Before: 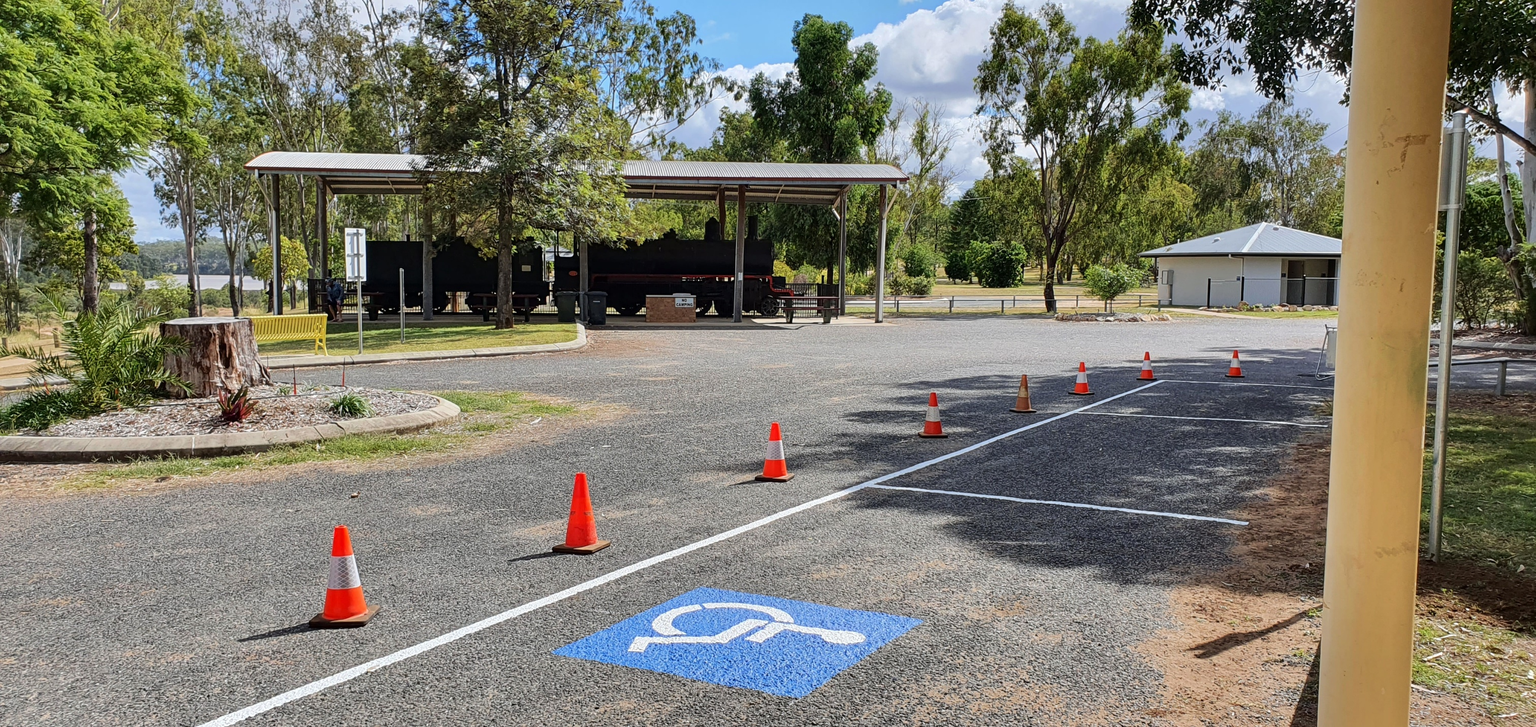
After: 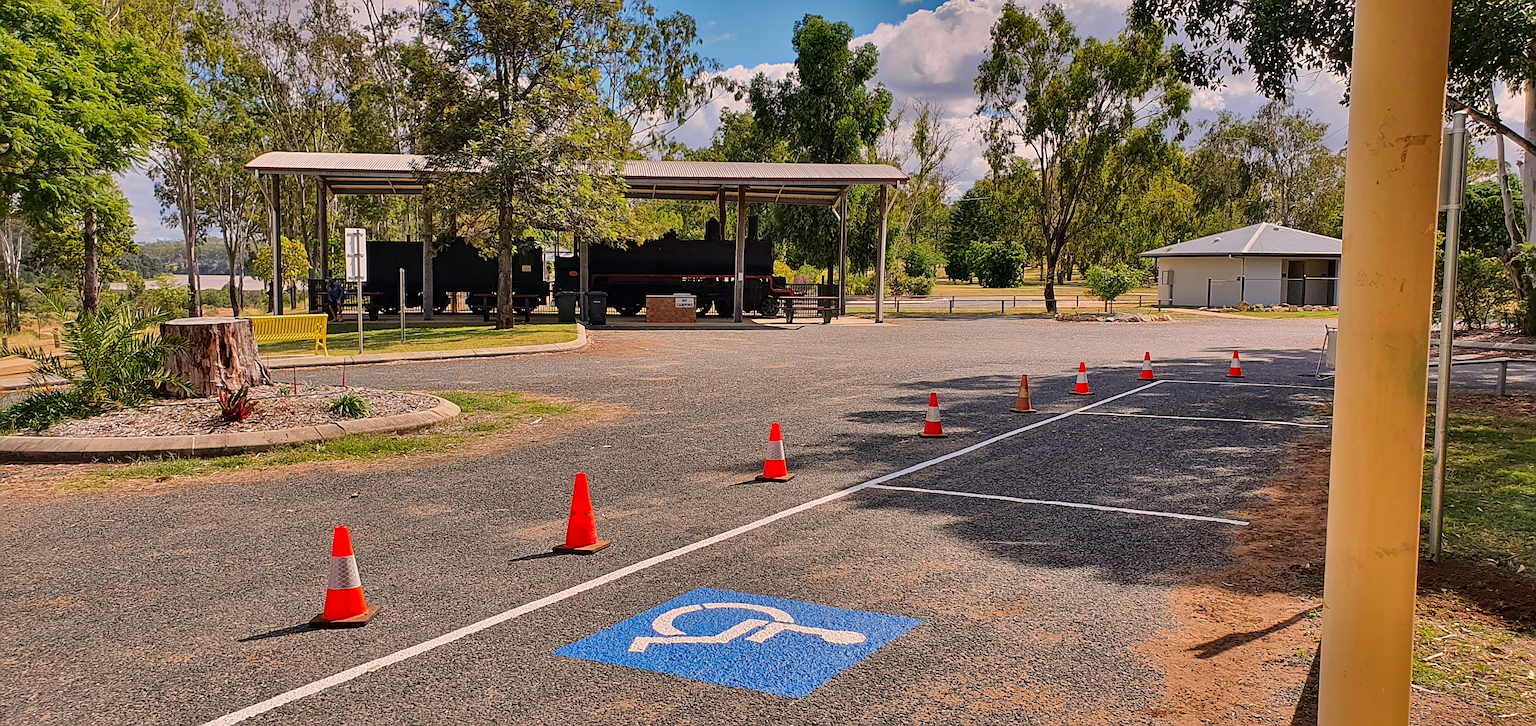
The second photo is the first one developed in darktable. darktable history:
sharpen: on, module defaults
contrast brightness saturation: contrast 0.04, saturation 0.16
white balance: red 1.127, blue 0.943
shadows and highlights: shadows 80.73, white point adjustment -9.07, highlights -61.46, soften with gaussian
